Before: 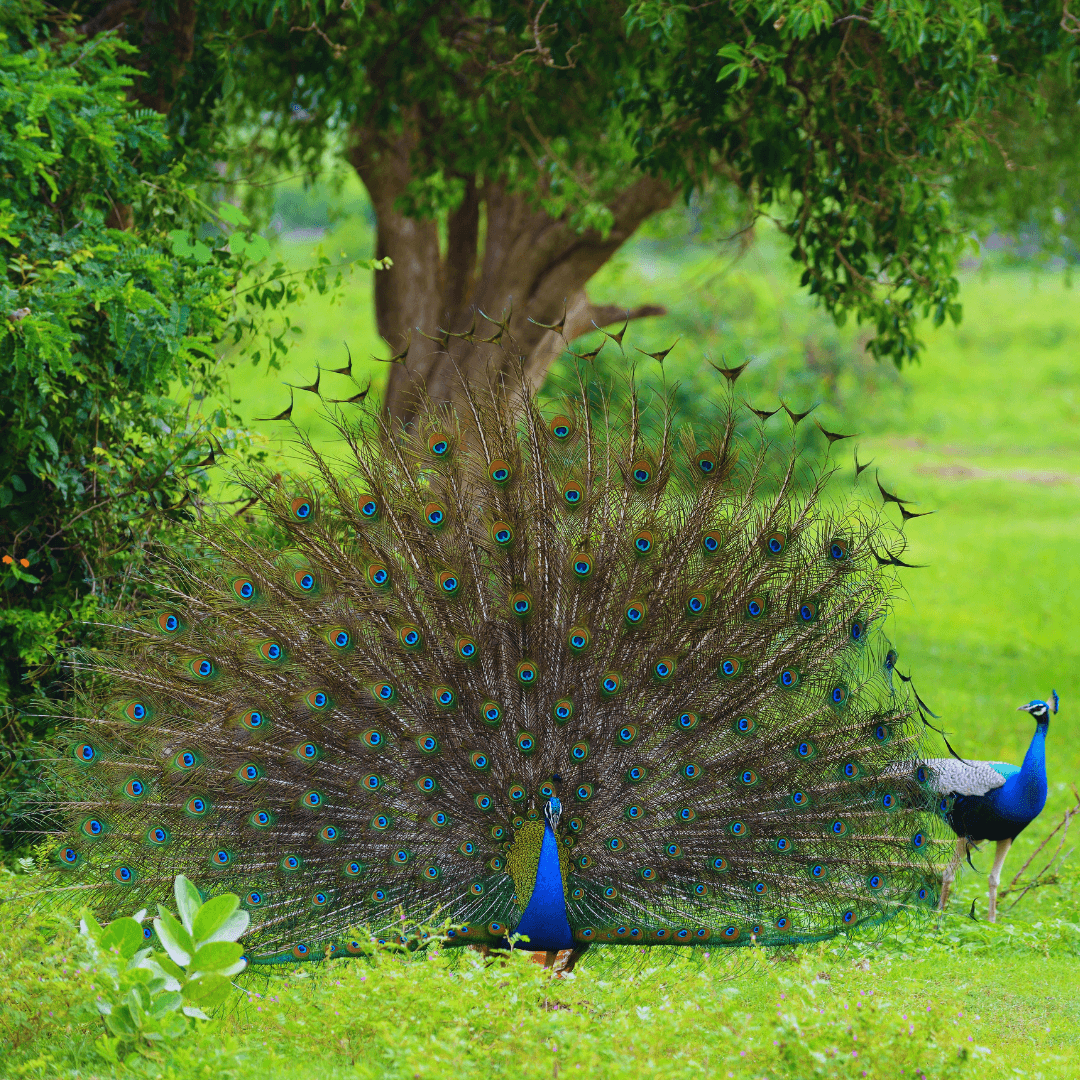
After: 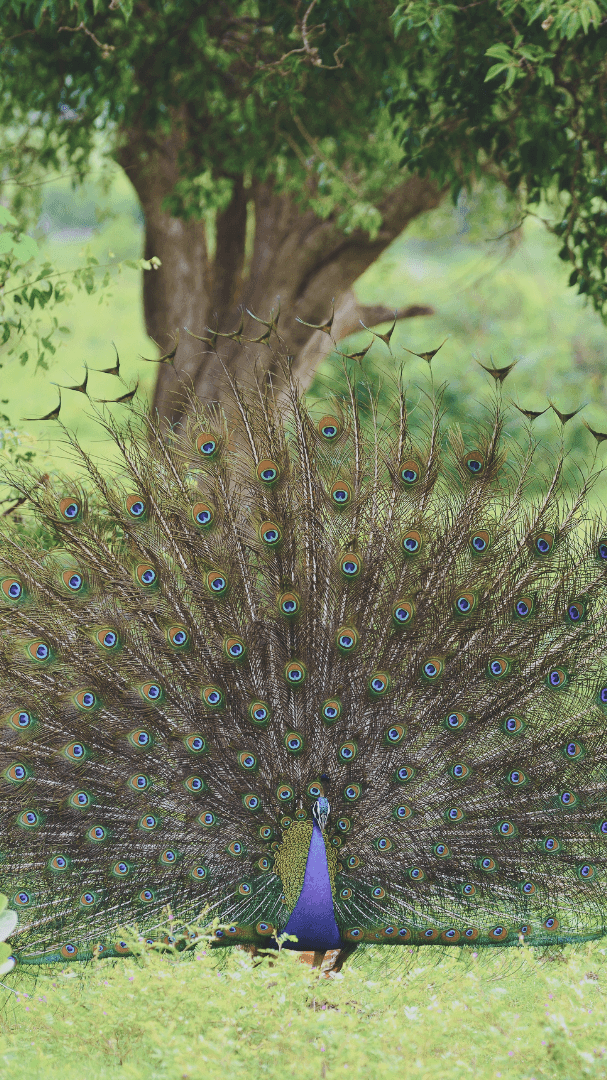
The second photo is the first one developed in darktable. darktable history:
crop: left 21.496%, right 22.254%
tone curve: curves: ch0 [(0, 0) (0.003, 0.031) (0.011, 0.041) (0.025, 0.054) (0.044, 0.06) (0.069, 0.083) (0.1, 0.108) (0.136, 0.135) (0.177, 0.179) (0.224, 0.231) (0.277, 0.294) (0.335, 0.378) (0.399, 0.463) (0.468, 0.552) (0.543, 0.627) (0.623, 0.694) (0.709, 0.776) (0.801, 0.849) (0.898, 0.905) (1, 1)], preserve colors none
contrast brightness saturation: contrast -0.26, saturation -0.43
tone equalizer: -8 EV -0.417 EV, -7 EV -0.389 EV, -6 EV -0.333 EV, -5 EV -0.222 EV, -3 EV 0.222 EV, -2 EV 0.333 EV, -1 EV 0.389 EV, +0 EV 0.417 EV, edges refinement/feathering 500, mask exposure compensation -1.57 EV, preserve details no
